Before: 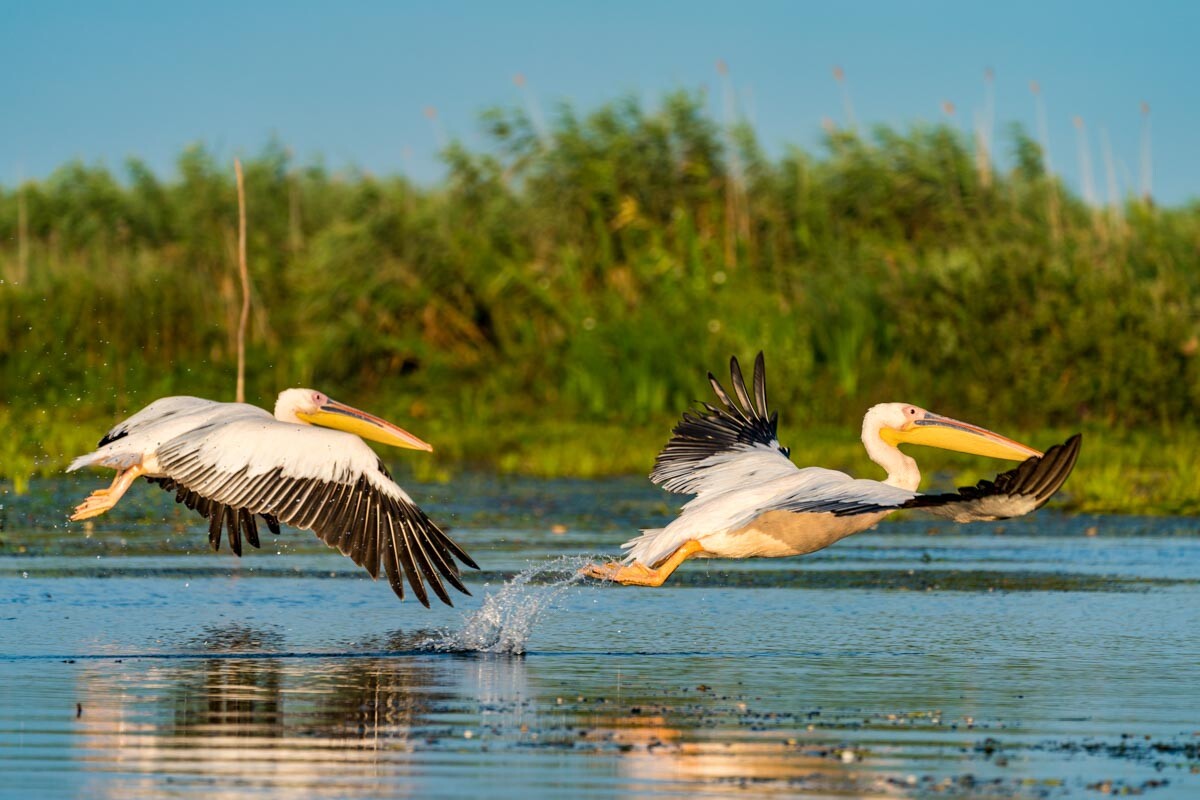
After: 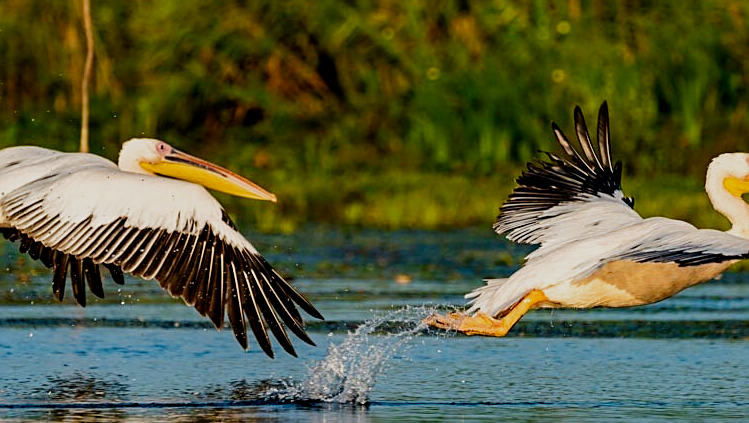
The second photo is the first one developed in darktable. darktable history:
filmic rgb: middle gray luminance 12.5%, black relative exposure -10.15 EV, white relative exposure 3.46 EV, target black luminance 0%, hardness 5.72, latitude 45.14%, contrast 1.226, highlights saturation mix 5.69%, shadows ↔ highlights balance 27.28%, add noise in highlights 0.001, preserve chrominance no, color science v3 (2019), use custom middle-gray values true, contrast in highlights soft
crop: left 13.078%, top 31.262%, right 24.486%, bottom 15.789%
sharpen: amount 0.493
exposure: exposure -0.931 EV, compensate exposure bias true, compensate highlight preservation false
tone equalizer: on, module defaults
